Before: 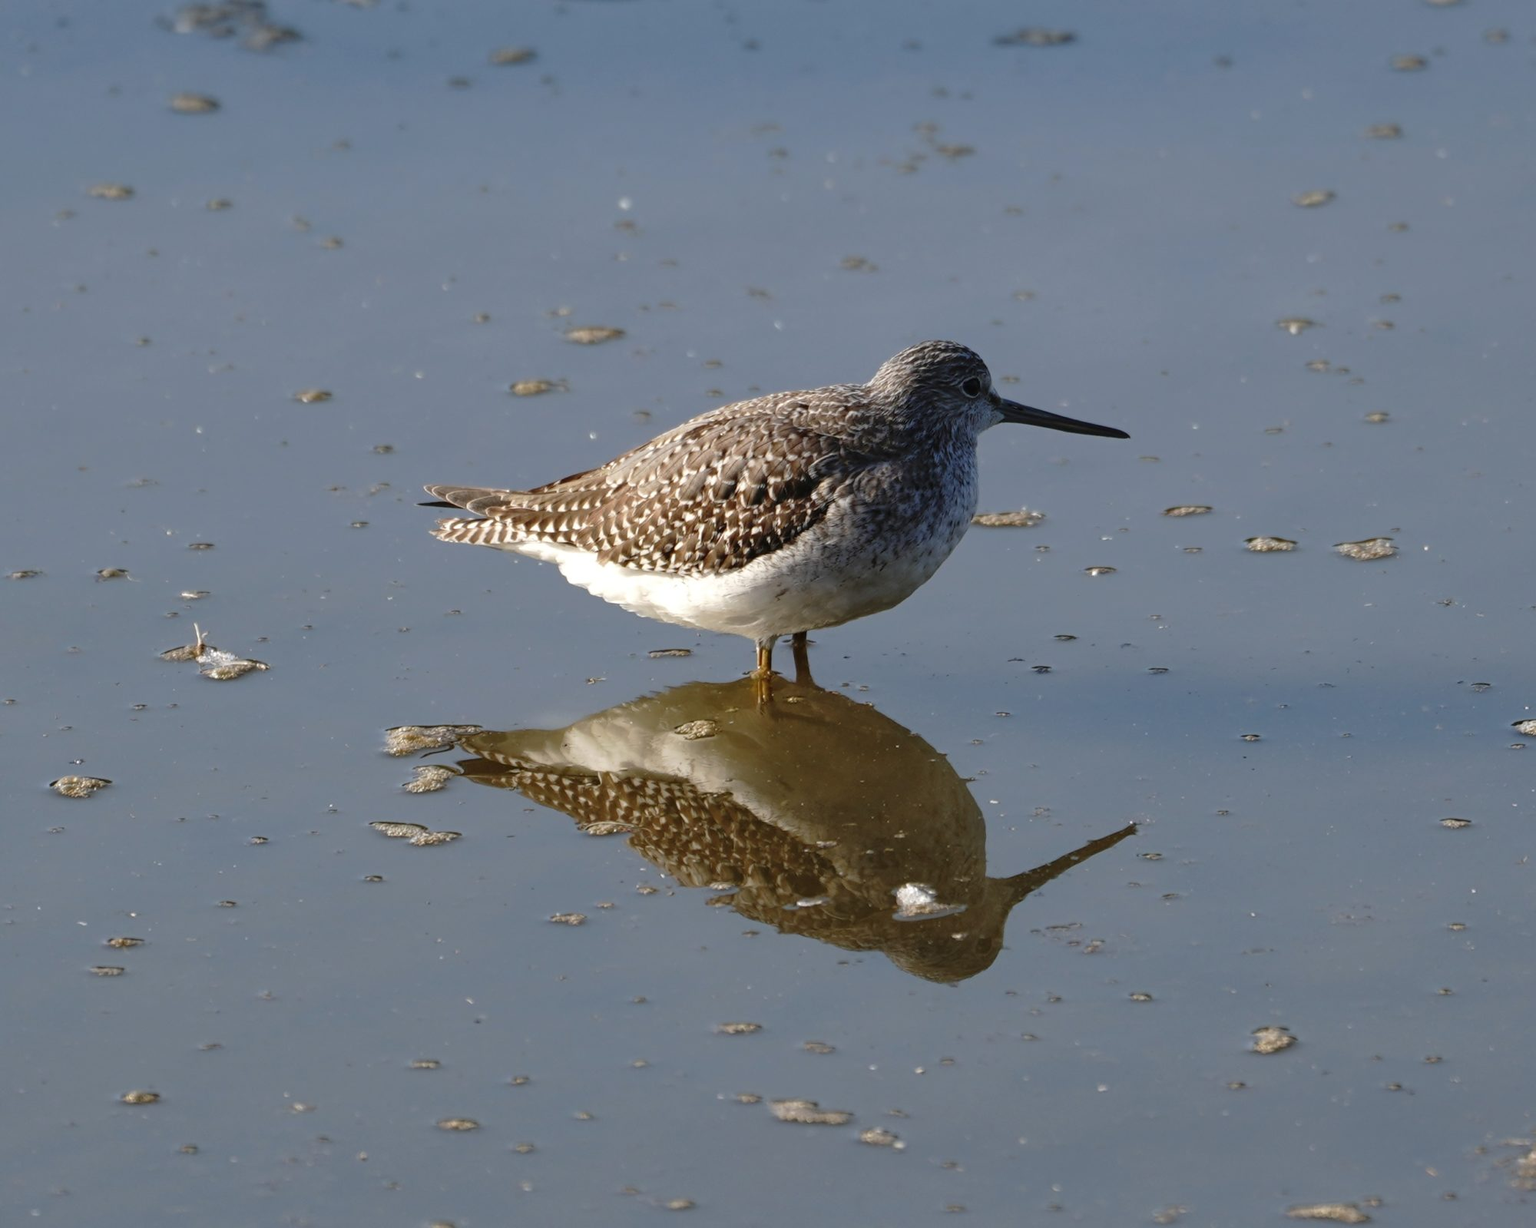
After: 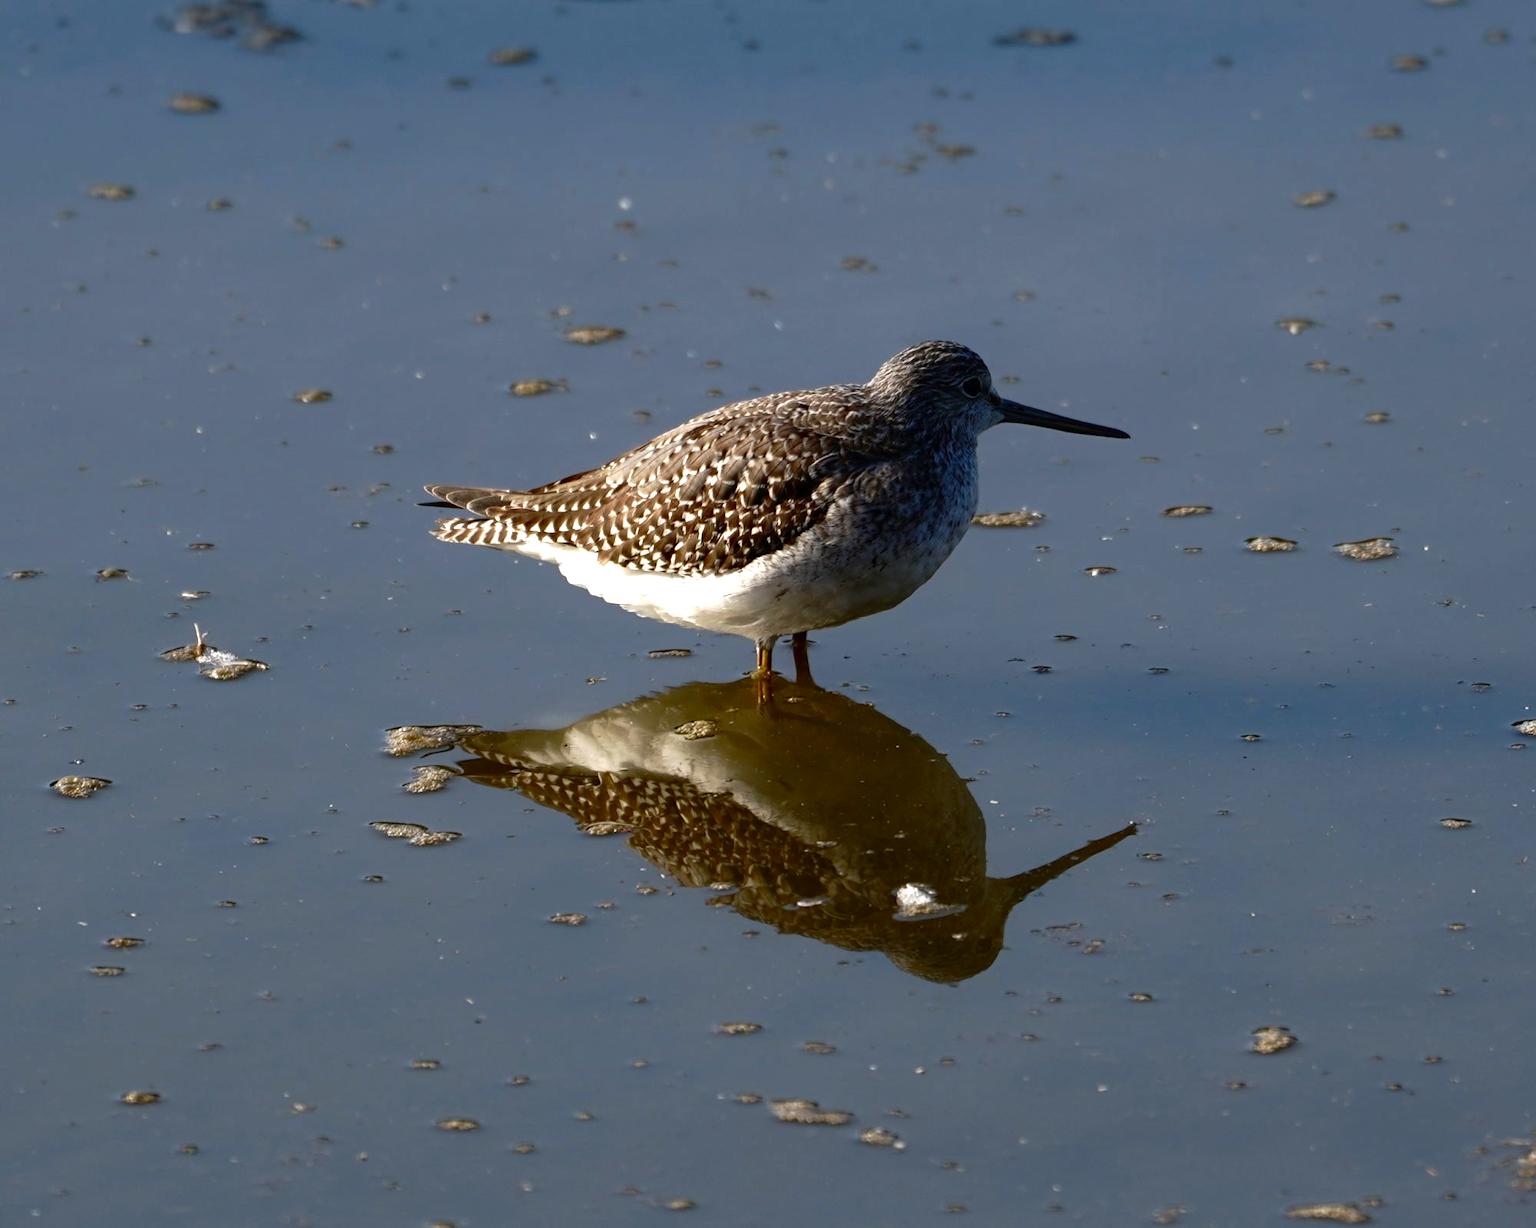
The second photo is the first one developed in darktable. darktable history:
tone equalizer: -8 EV -0.391 EV, -7 EV -0.412 EV, -6 EV -0.318 EV, -5 EV -0.205 EV, -3 EV 0.208 EV, -2 EV 0.319 EV, -1 EV 0.388 EV, +0 EV 0.419 EV
contrast brightness saturation: brightness -0.255, saturation 0.205
